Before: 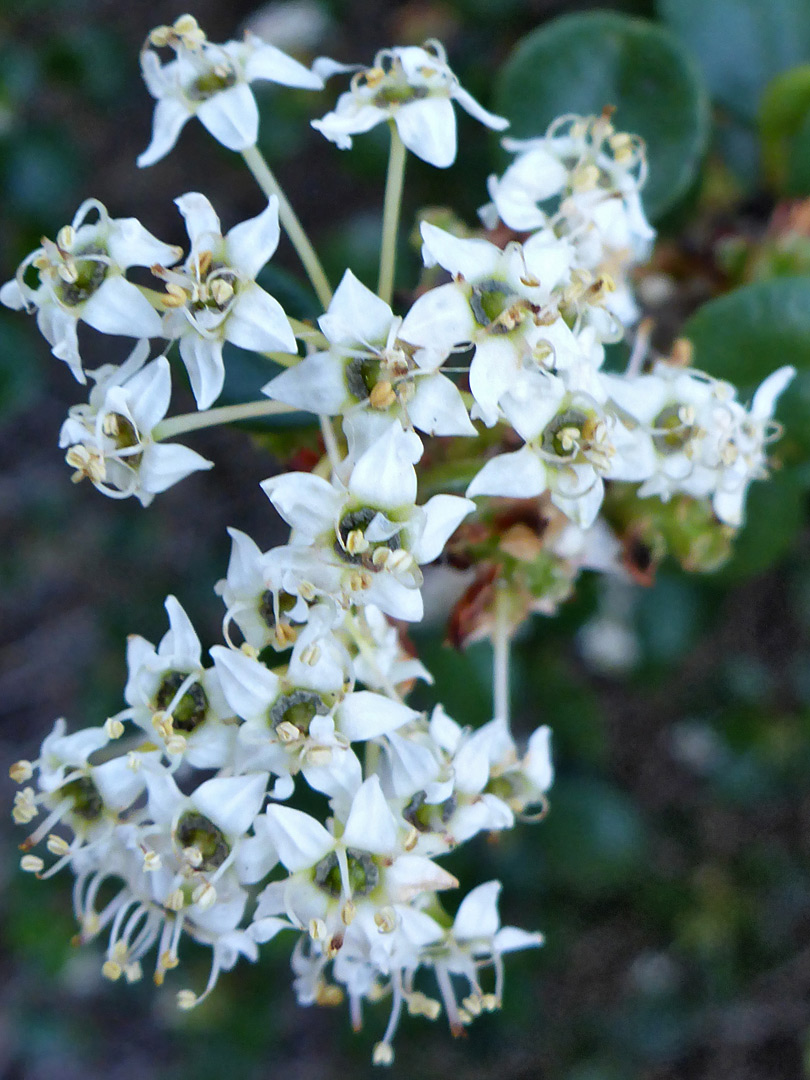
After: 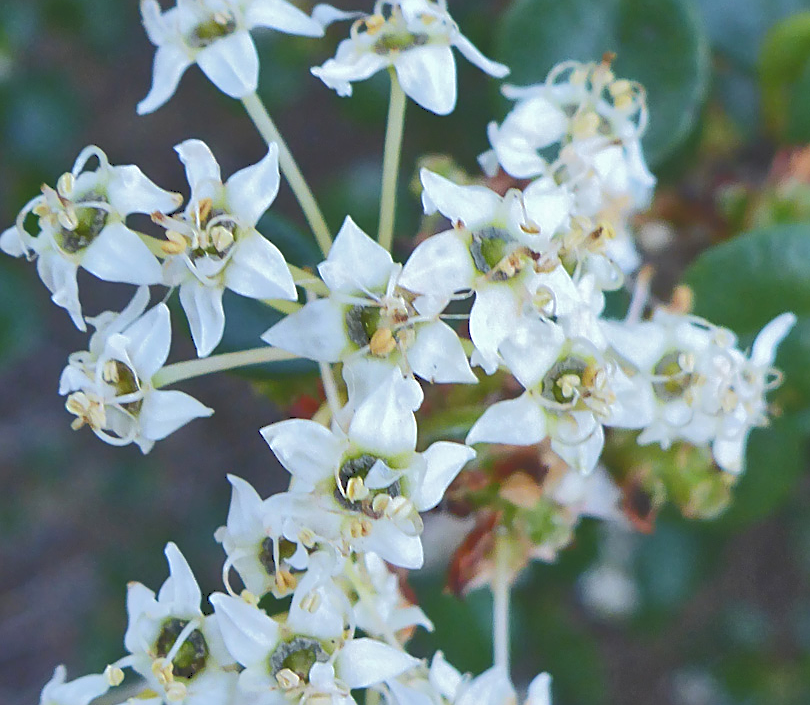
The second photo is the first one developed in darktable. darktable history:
tone curve: curves: ch0 [(0, 0) (0.003, 0.217) (0.011, 0.217) (0.025, 0.229) (0.044, 0.243) (0.069, 0.253) (0.1, 0.265) (0.136, 0.281) (0.177, 0.305) (0.224, 0.331) (0.277, 0.369) (0.335, 0.415) (0.399, 0.472) (0.468, 0.543) (0.543, 0.609) (0.623, 0.676) (0.709, 0.734) (0.801, 0.798) (0.898, 0.849) (1, 1)], color space Lab, independent channels, preserve colors none
crop and rotate: top 4.952%, bottom 29.757%
sharpen: on, module defaults
